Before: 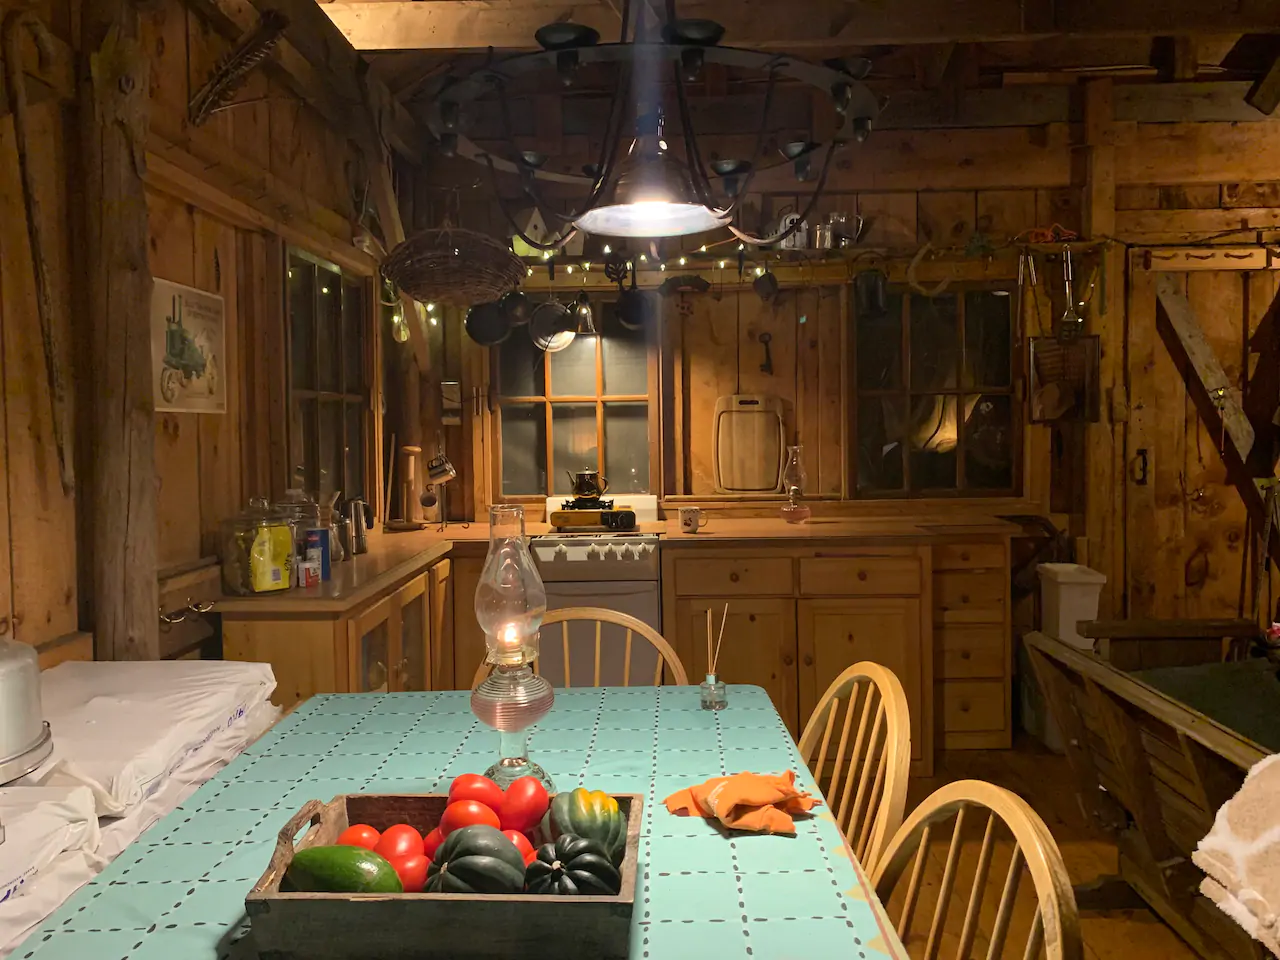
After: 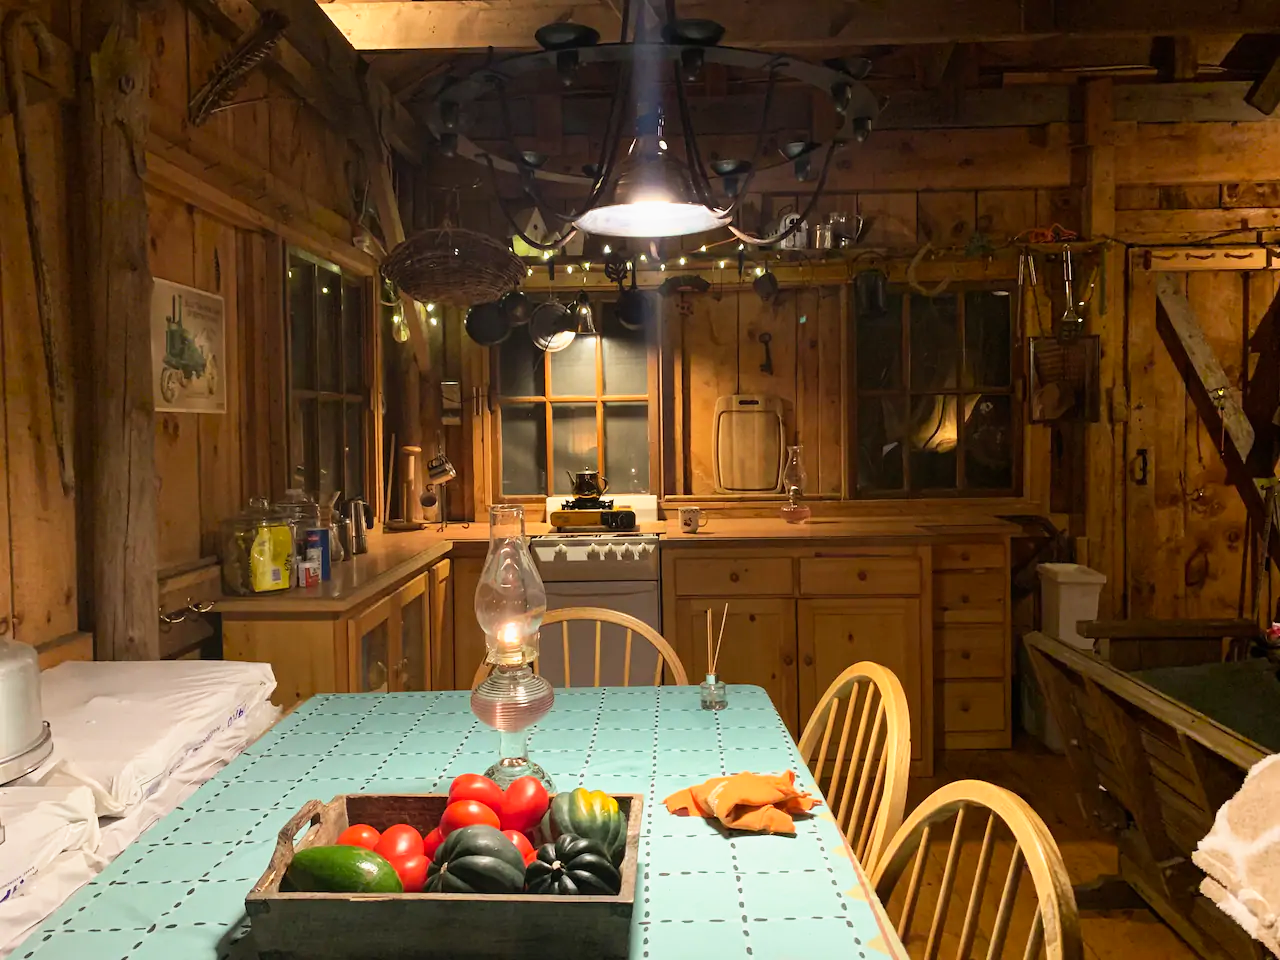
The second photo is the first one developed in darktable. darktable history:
tone curve: curves: ch0 [(0, 0) (0.051, 0.047) (0.102, 0.099) (0.236, 0.249) (0.429, 0.473) (0.67, 0.755) (0.875, 0.948) (1, 0.985)]; ch1 [(0, 0) (0.339, 0.298) (0.402, 0.363) (0.453, 0.413) (0.485, 0.469) (0.494, 0.493) (0.504, 0.502) (0.515, 0.526) (0.563, 0.591) (0.597, 0.639) (0.834, 0.888) (1, 1)]; ch2 [(0, 0) (0.362, 0.353) (0.425, 0.439) (0.501, 0.501) (0.537, 0.538) (0.58, 0.59) (0.642, 0.669) (0.773, 0.856) (1, 1)], preserve colors none
